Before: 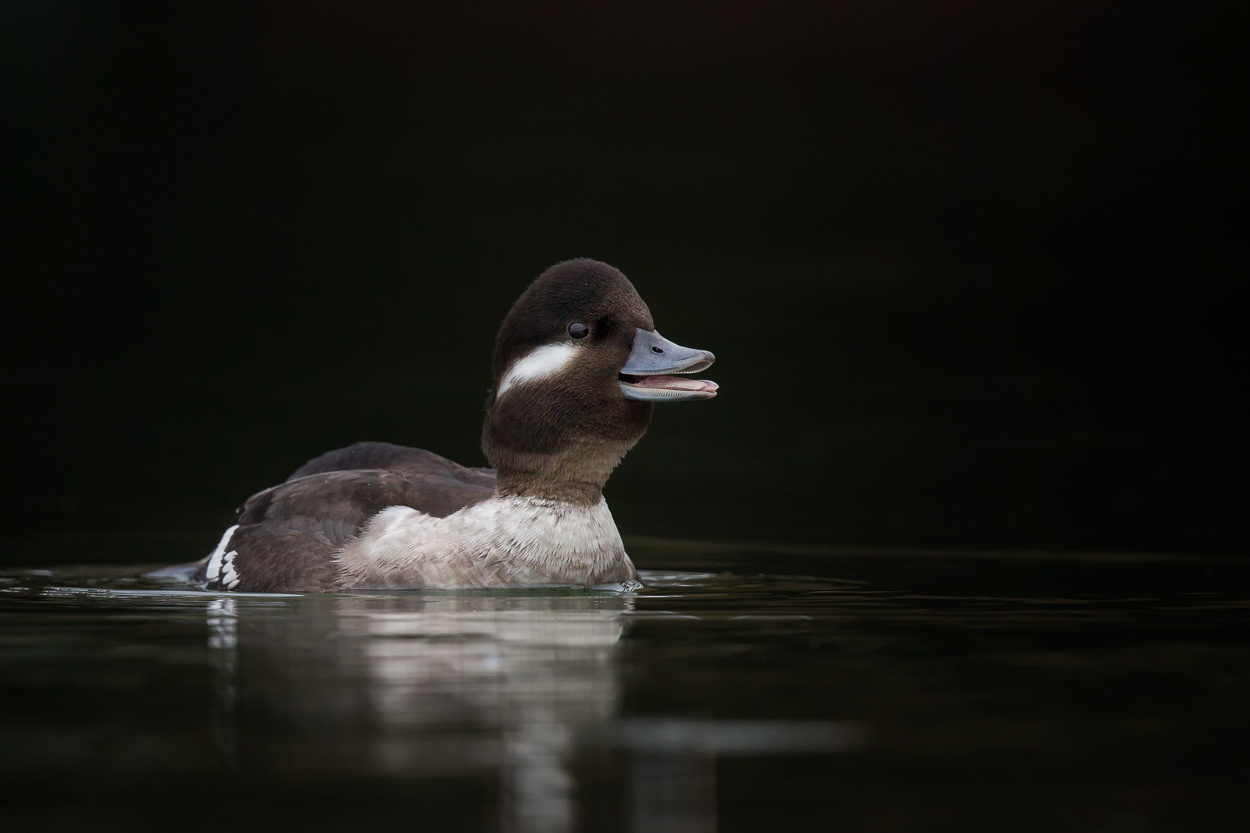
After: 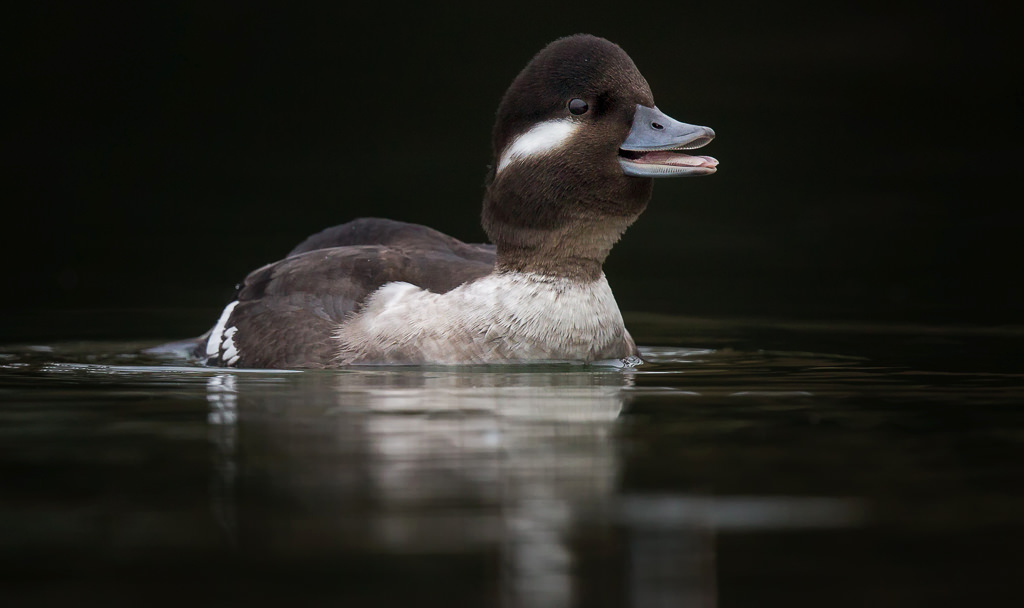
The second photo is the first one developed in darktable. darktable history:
crop: top 26.951%, right 18.06%
exposure: exposure 0.125 EV, compensate highlight preservation false
